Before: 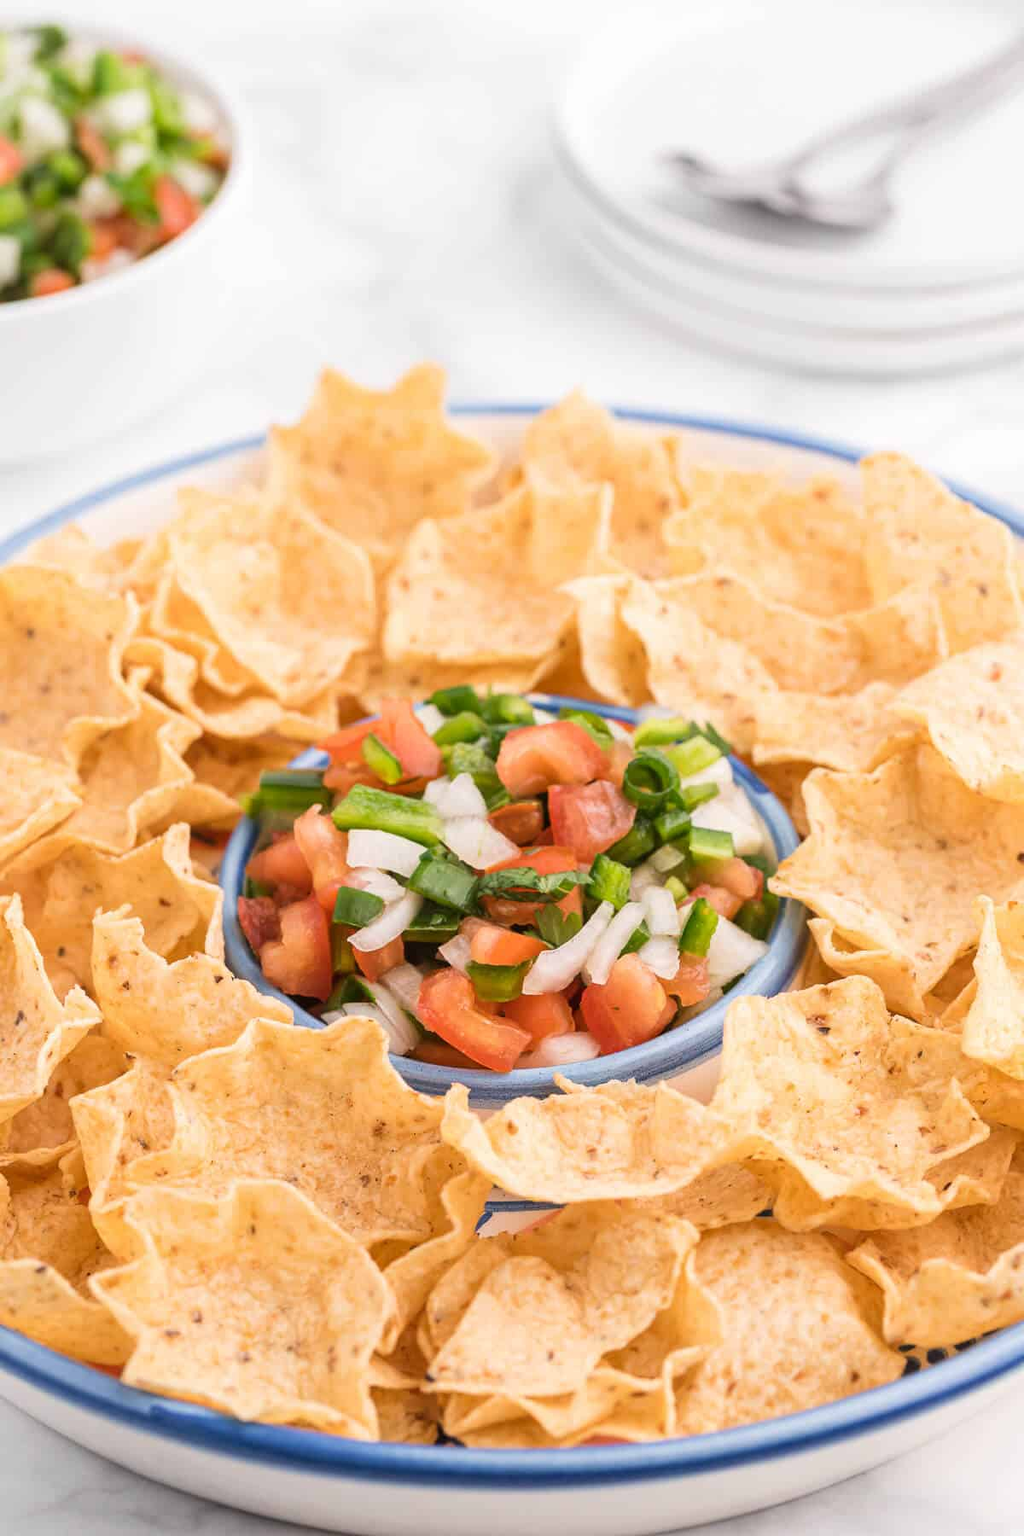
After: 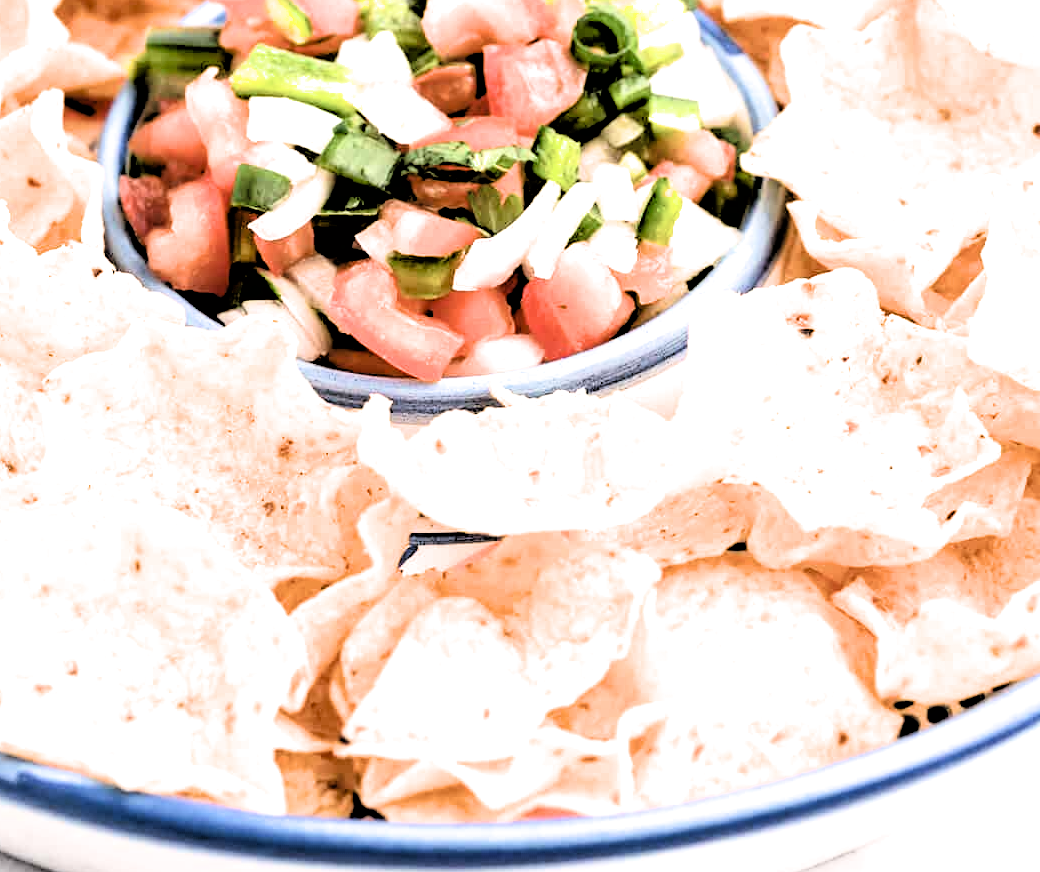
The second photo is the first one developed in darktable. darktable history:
exposure: exposure 0.442 EV, compensate exposure bias true, compensate highlight preservation false
crop and rotate: left 13.251%, top 48.621%, bottom 2.917%
filmic rgb: black relative exposure -1.09 EV, white relative exposure 2.07 EV, hardness 1.5, contrast 2.247
